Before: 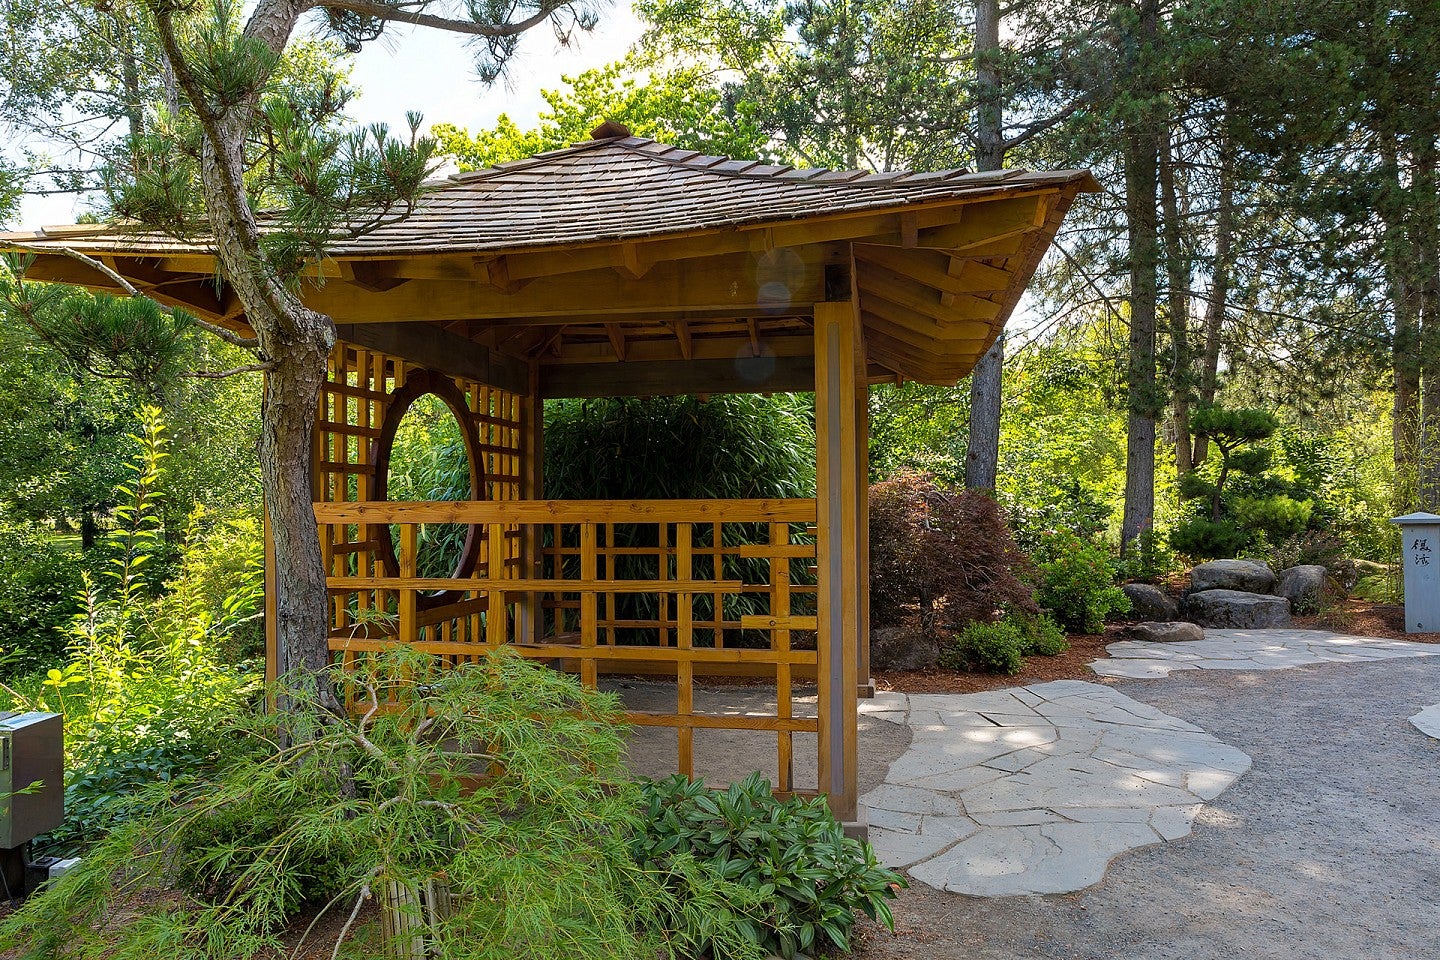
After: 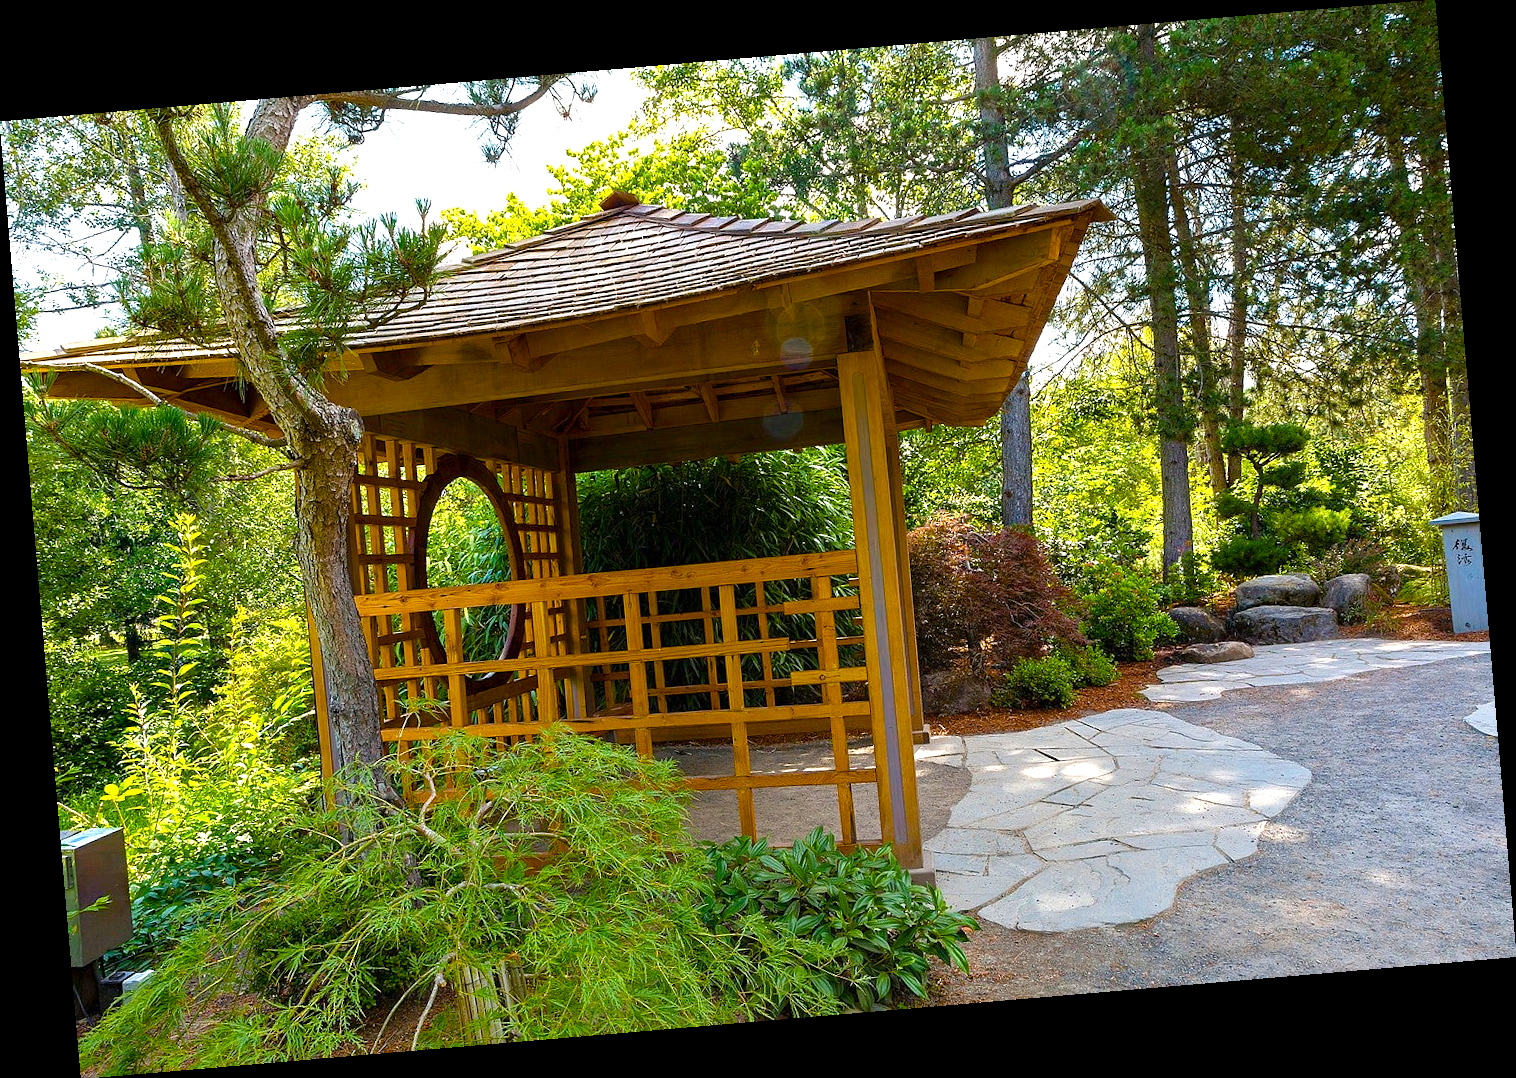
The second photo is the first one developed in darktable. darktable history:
rotate and perspective: rotation -4.86°, automatic cropping off
color balance rgb: linear chroma grading › shadows -2.2%, linear chroma grading › highlights -15%, linear chroma grading › global chroma -10%, linear chroma grading › mid-tones -10%, perceptual saturation grading › global saturation 45%, perceptual saturation grading › highlights -50%, perceptual saturation grading › shadows 30%, perceptual brilliance grading › global brilliance 18%, global vibrance 45%
